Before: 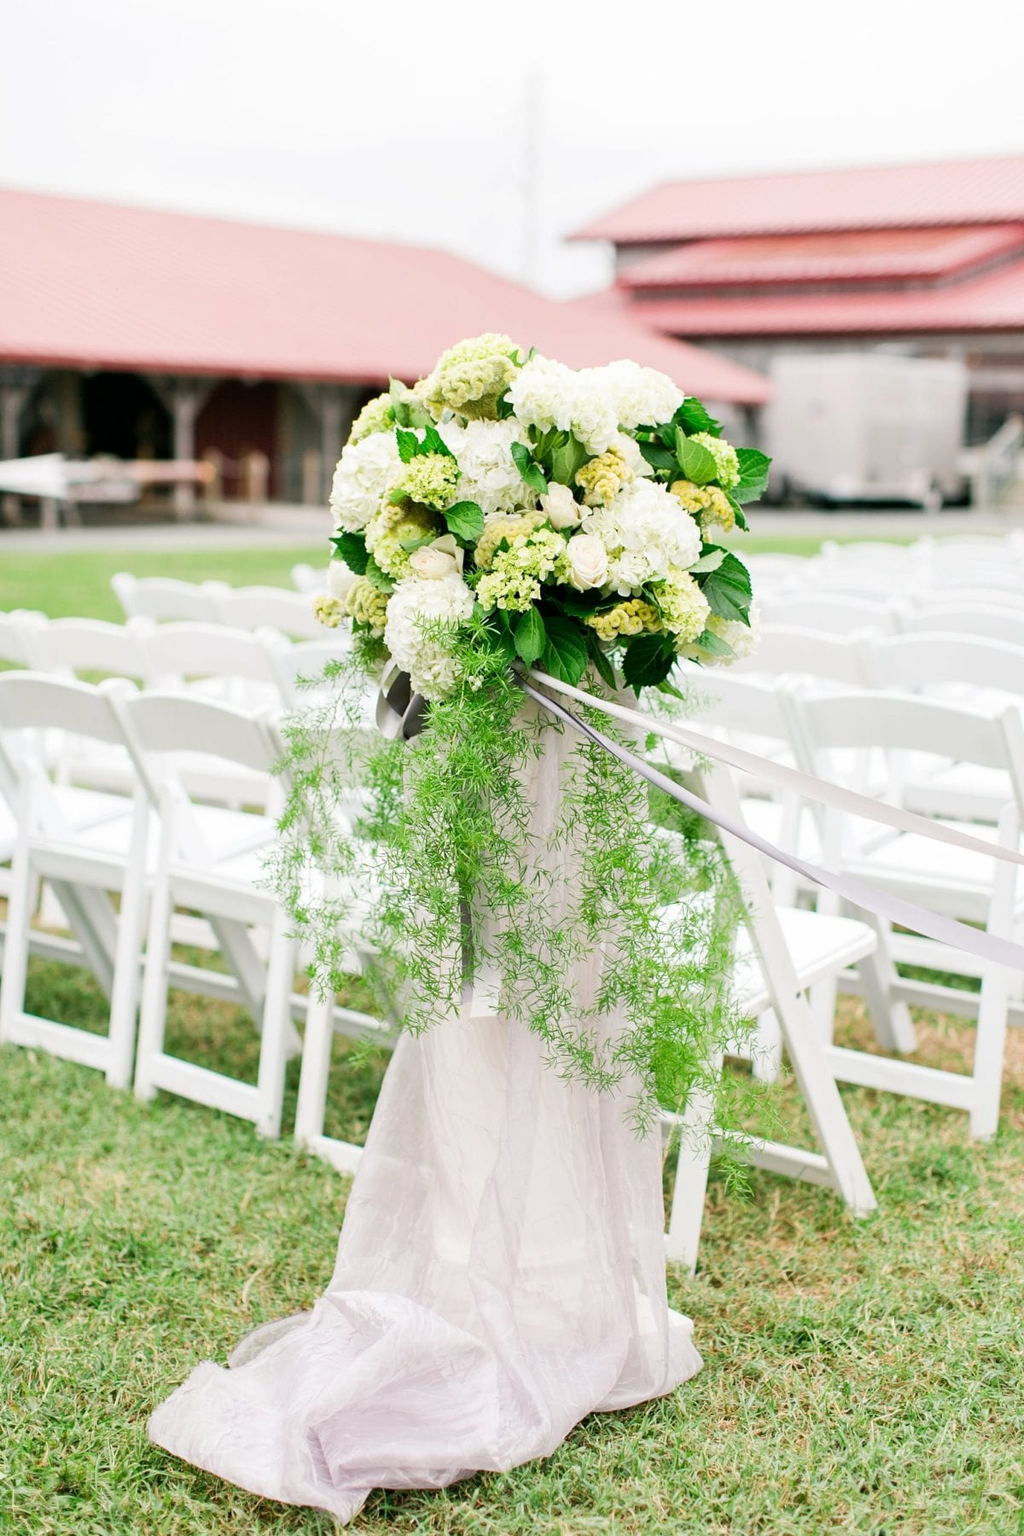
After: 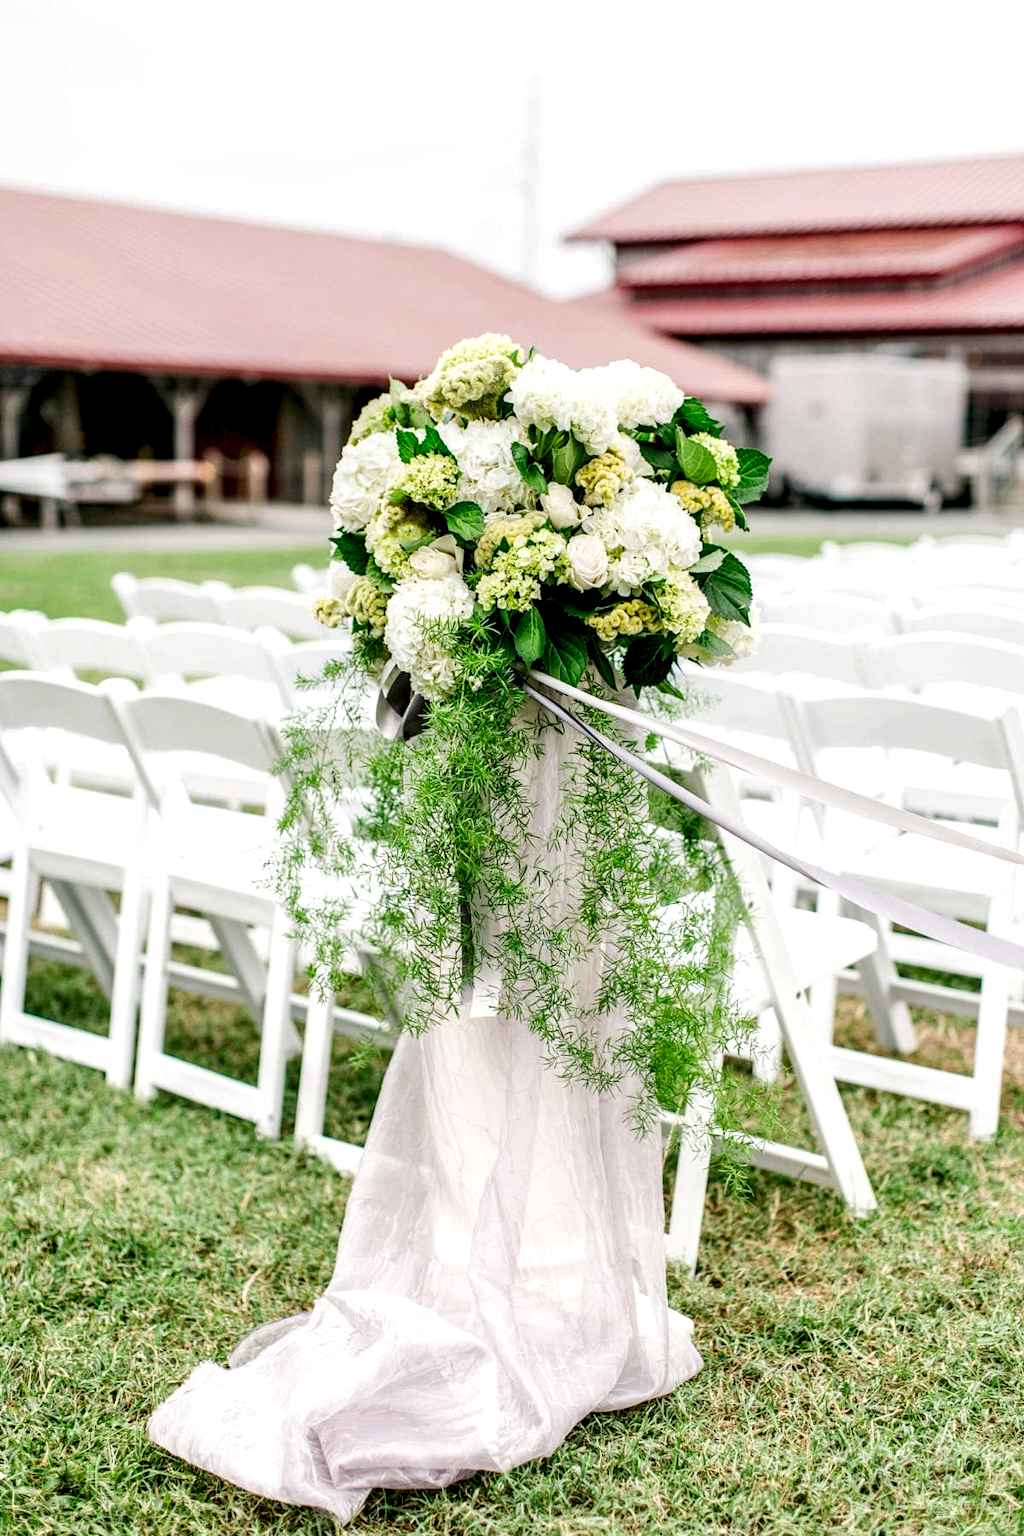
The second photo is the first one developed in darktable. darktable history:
local contrast: highlights 18%, detail 188%
